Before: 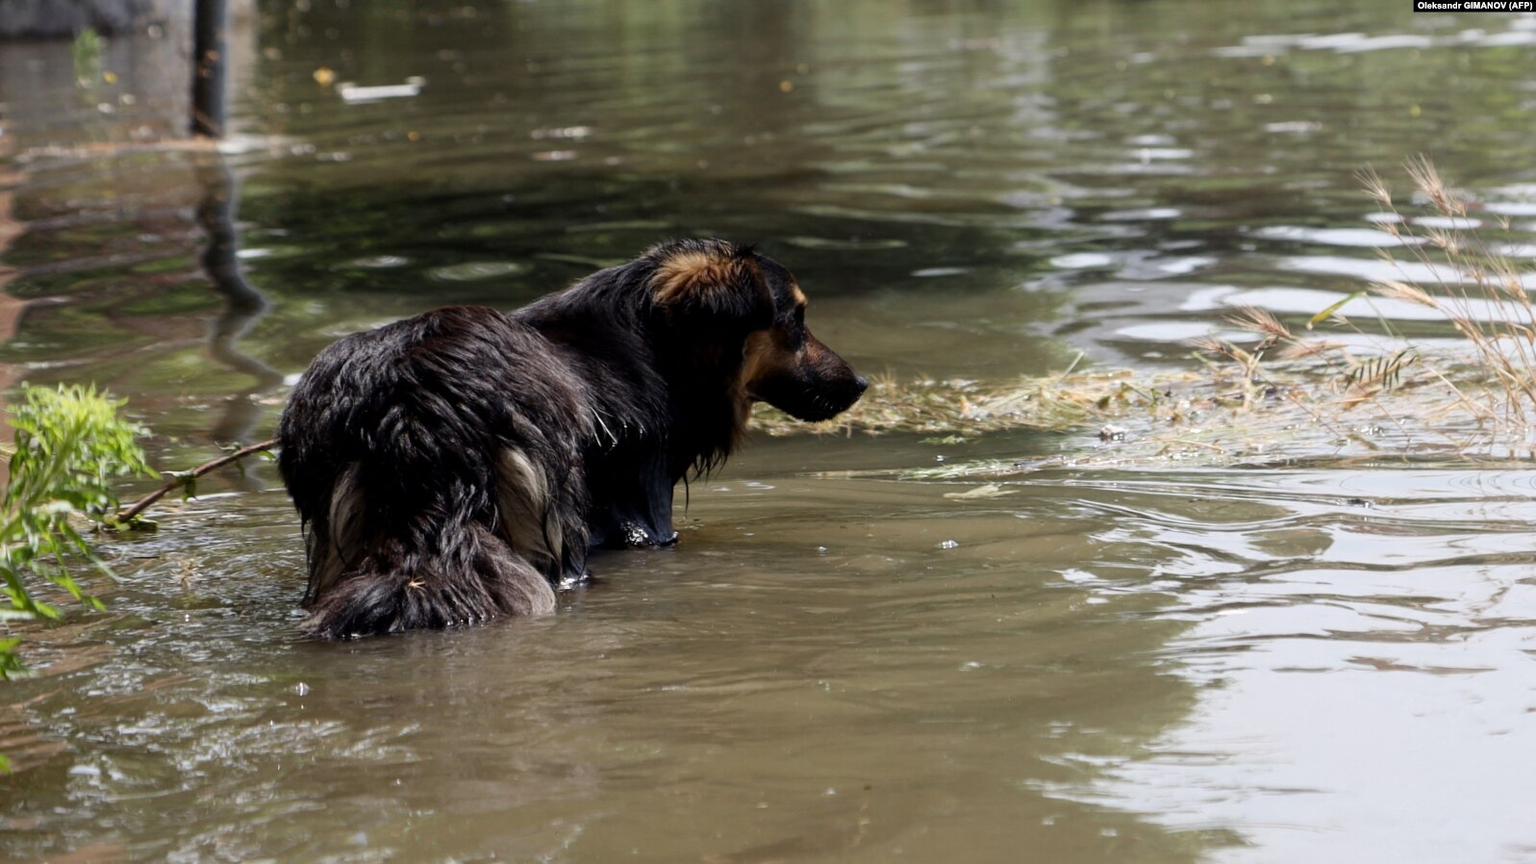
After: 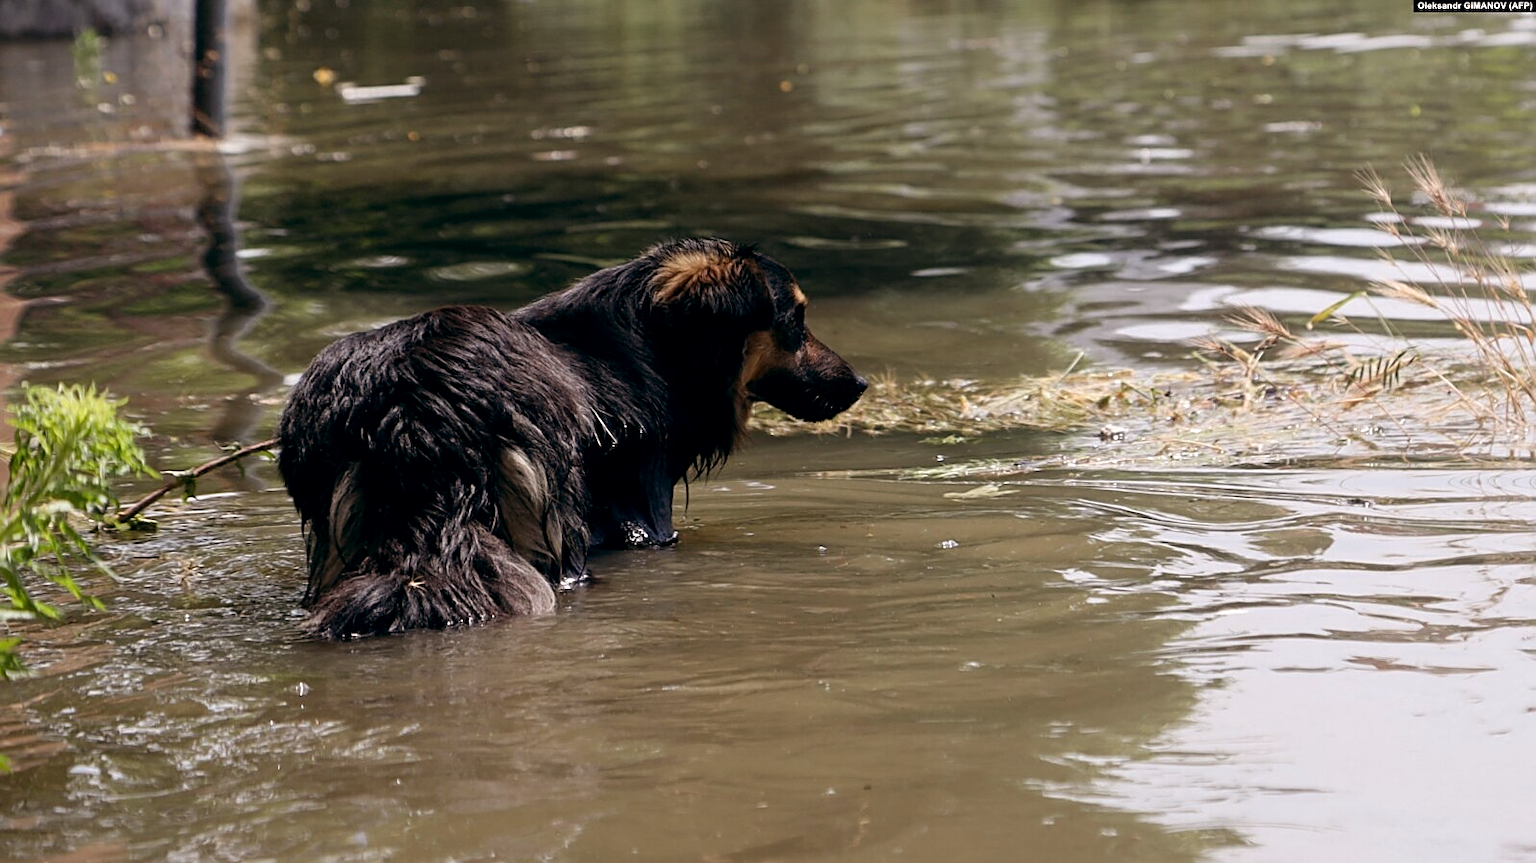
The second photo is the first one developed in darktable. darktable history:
color balance: lift [0.998, 0.998, 1.001, 1.002], gamma [0.995, 1.025, 0.992, 0.975], gain [0.995, 1.02, 0.997, 0.98]
sharpen: on, module defaults
